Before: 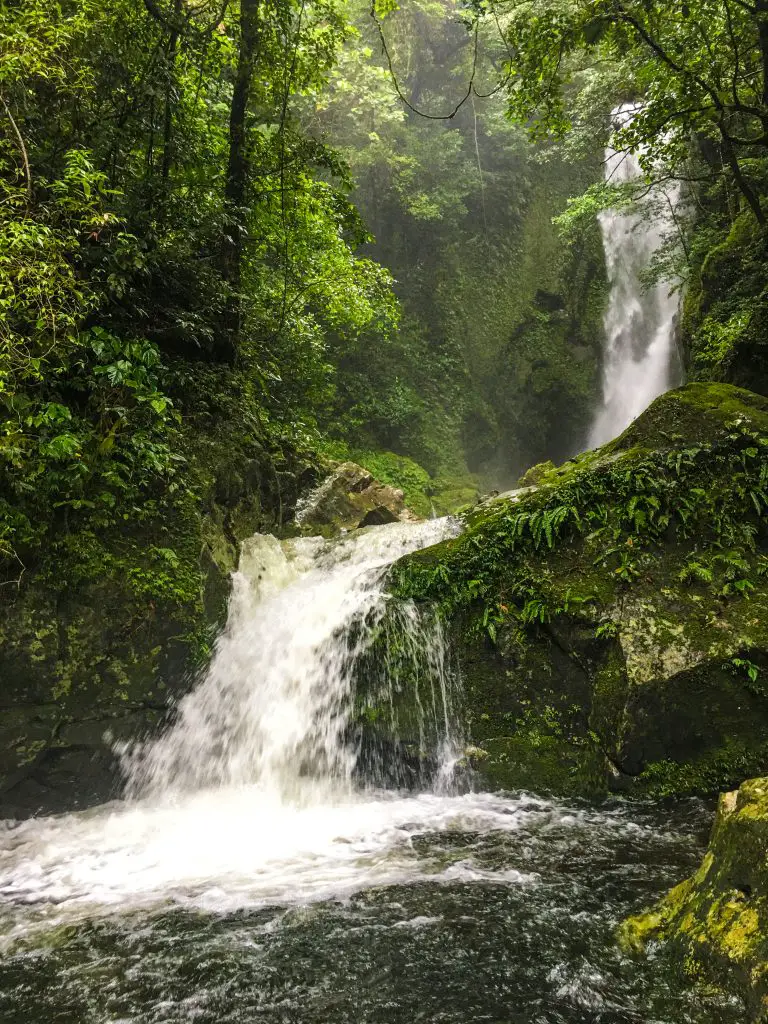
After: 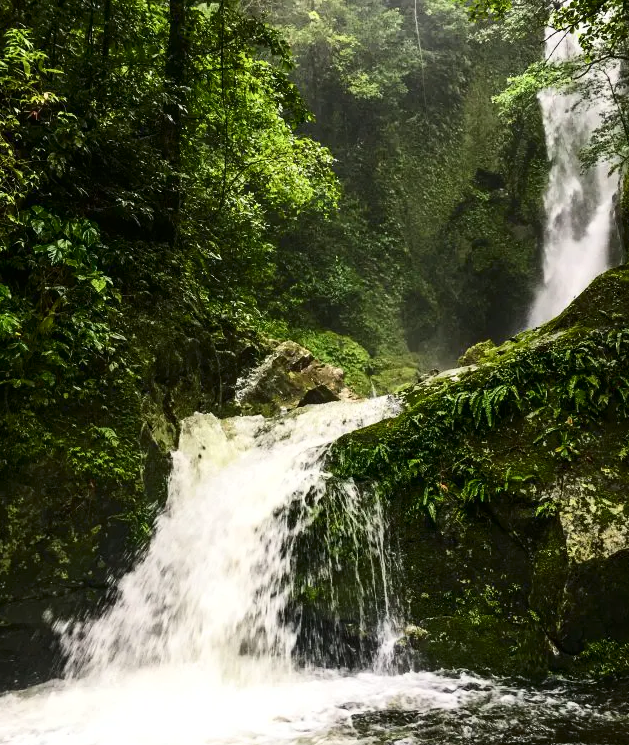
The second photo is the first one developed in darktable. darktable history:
contrast brightness saturation: contrast 0.28
crop: left 7.856%, top 11.836%, right 10.12%, bottom 15.387%
